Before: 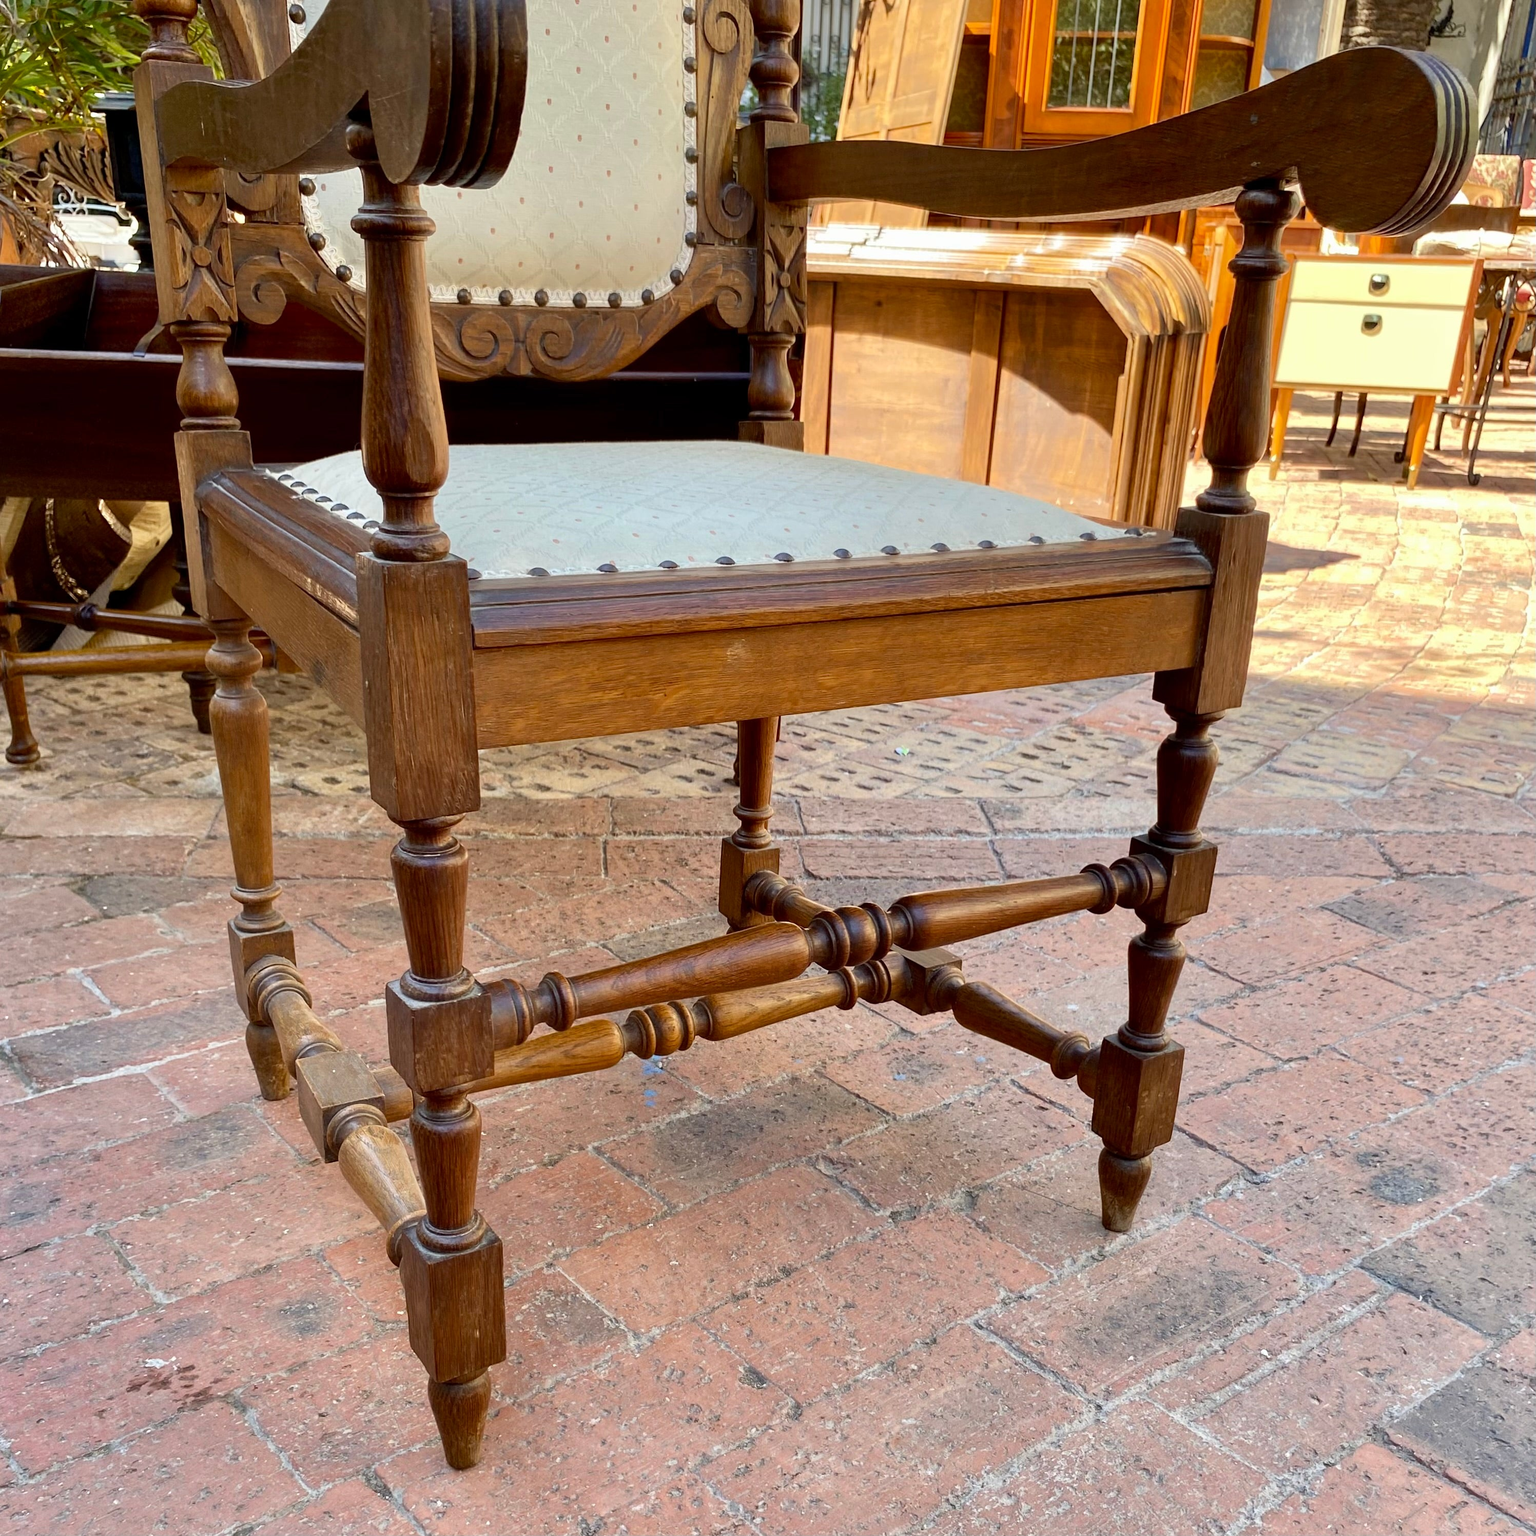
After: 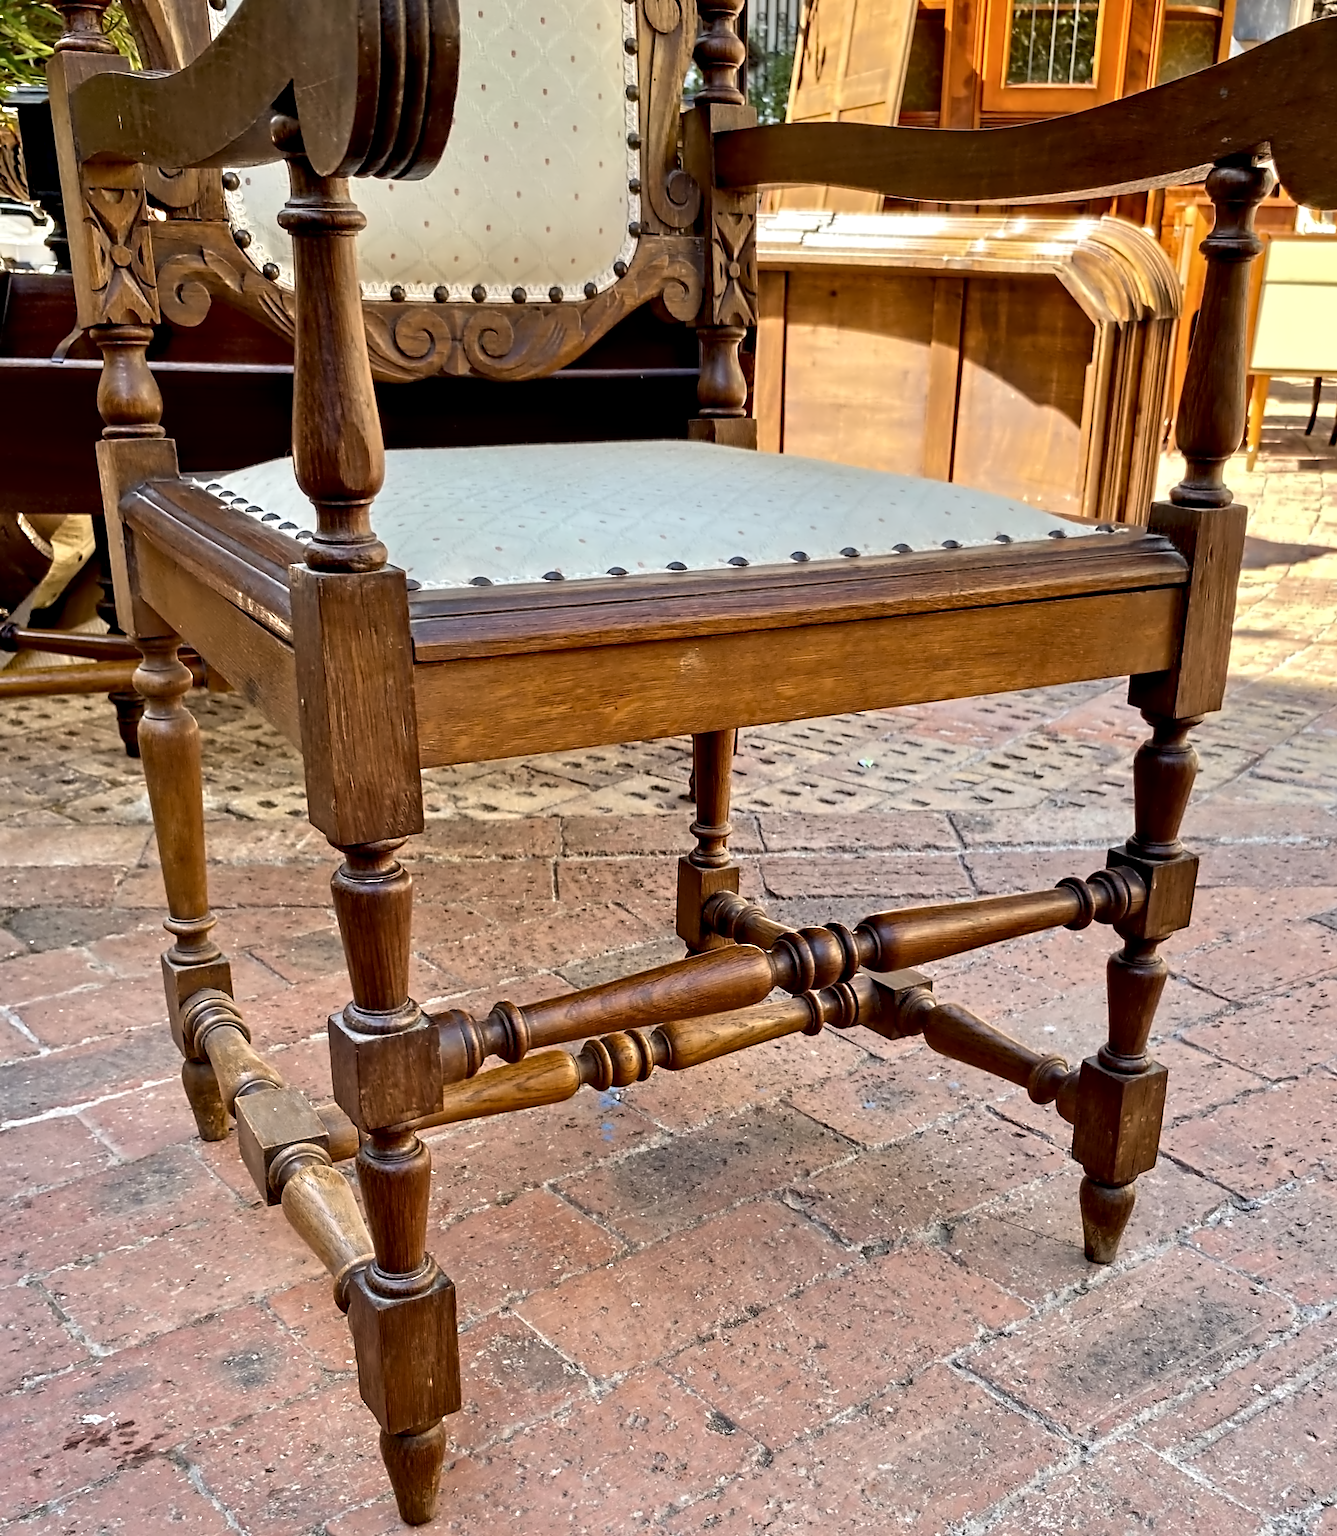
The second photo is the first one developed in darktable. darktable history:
crop and rotate: angle 1°, left 4.281%, top 0.642%, right 11.383%, bottom 2.486%
white balance: red 1, blue 1
contrast equalizer: octaves 7, y [[0.5, 0.542, 0.583, 0.625, 0.667, 0.708], [0.5 ×6], [0.5 ×6], [0, 0.033, 0.067, 0.1, 0.133, 0.167], [0, 0.05, 0.1, 0.15, 0.2, 0.25]]
